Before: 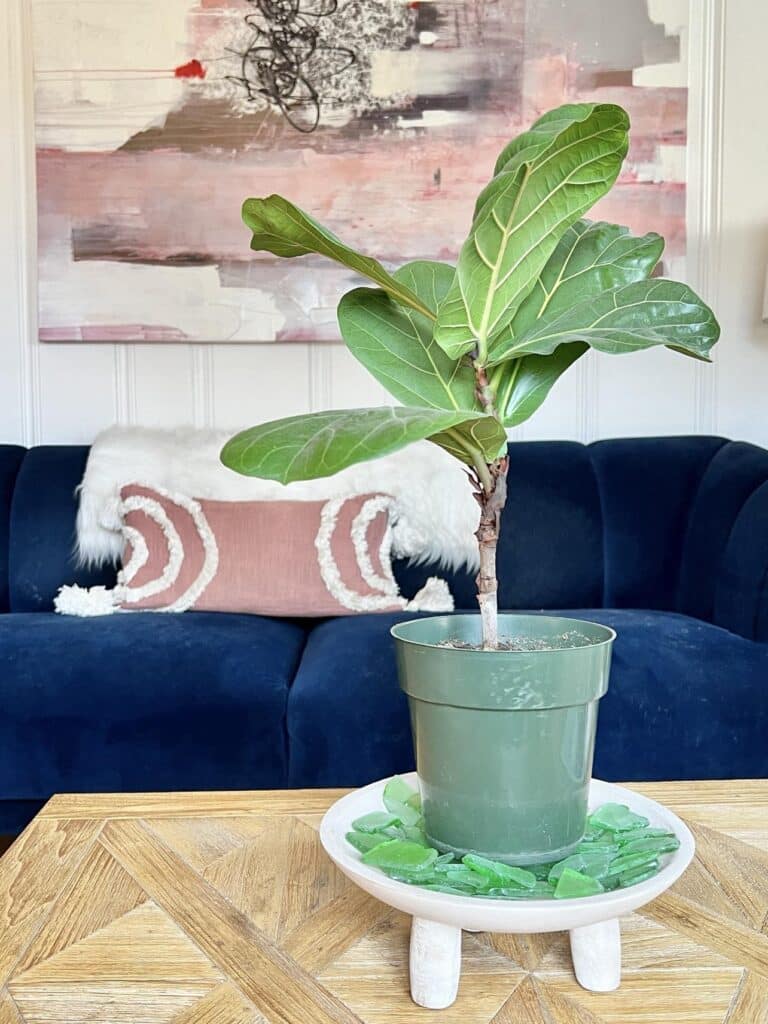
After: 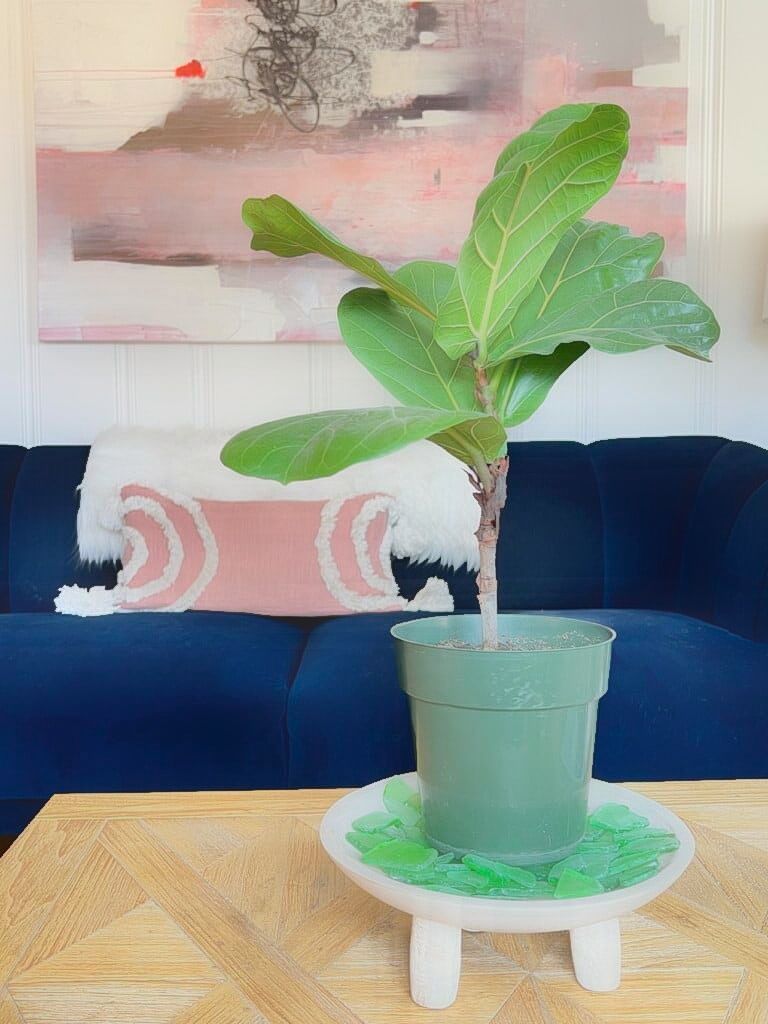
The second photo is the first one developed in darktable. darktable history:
contrast equalizer: octaves 7, y [[0.48, 0.654, 0.731, 0.706, 0.772, 0.382], [0.55 ×6], [0 ×6], [0 ×6], [0 ×6]], mix -0.98
local contrast: detail 118%
